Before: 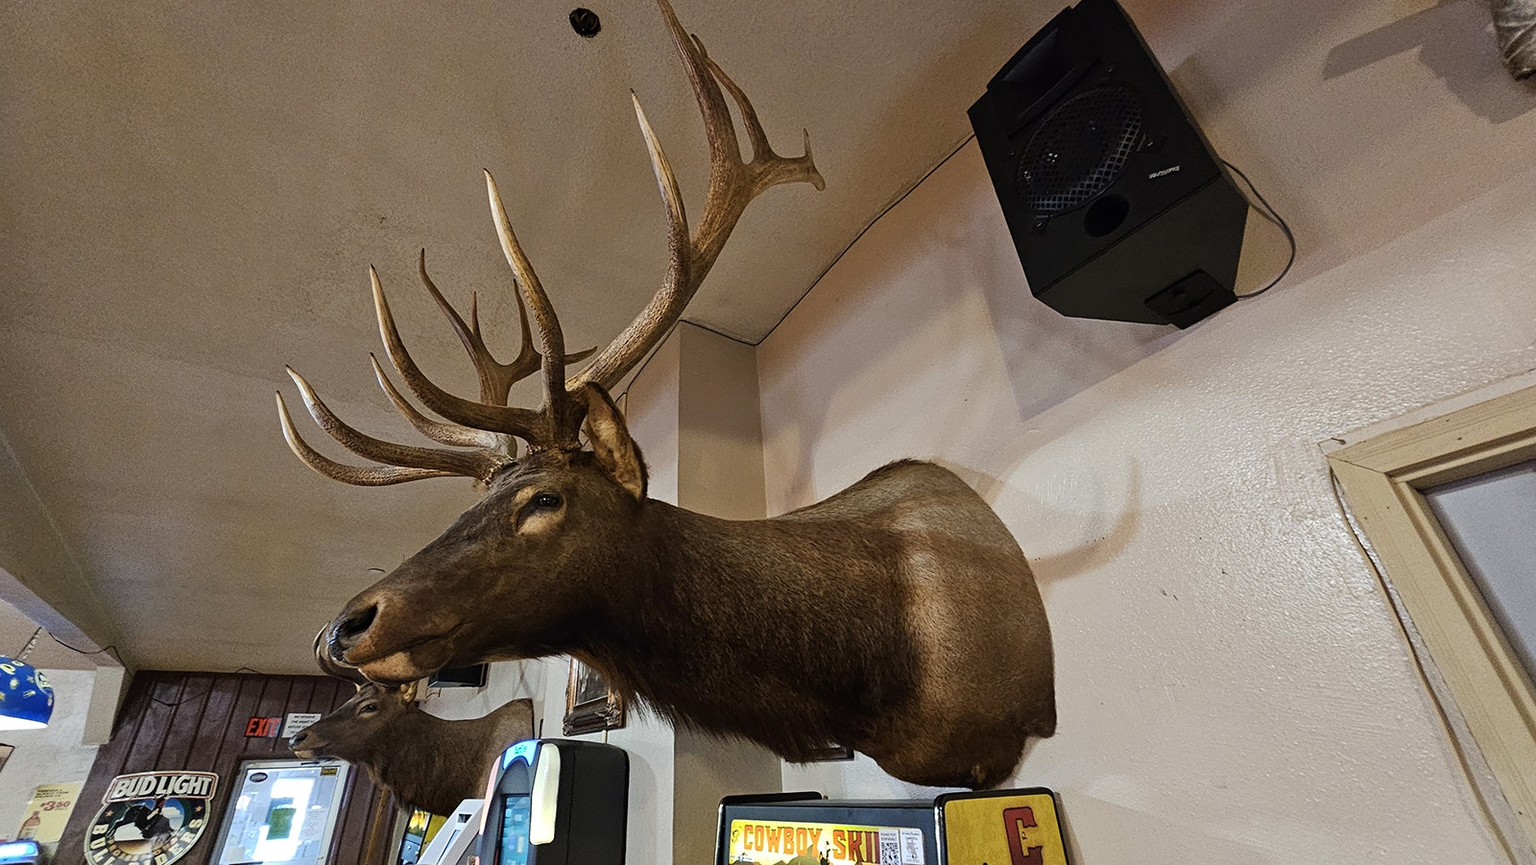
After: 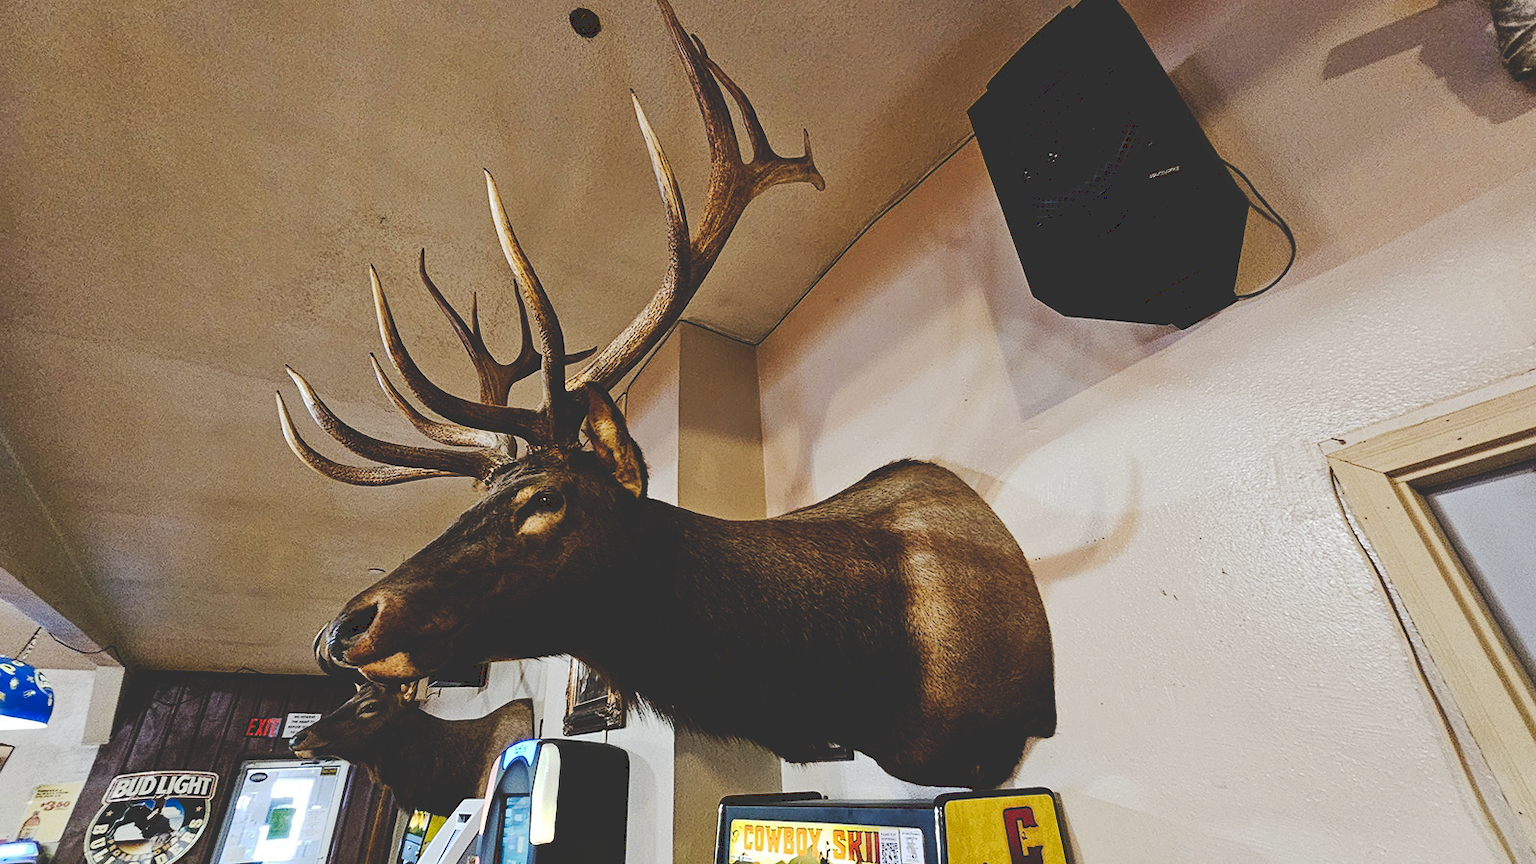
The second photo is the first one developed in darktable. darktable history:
tone curve: curves: ch0 [(0, 0) (0.003, 0.195) (0.011, 0.196) (0.025, 0.196) (0.044, 0.196) (0.069, 0.196) (0.1, 0.196) (0.136, 0.197) (0.177, 0.207) (0.224, 0.224) (0.277, 0.268) (0.335, 0.336) (0.399, 0.424) (0.468, 0.533) (0.543, 0.632) (0.623, 0.715) (0.709, 0.789) (0.801, 0.85) (0.898, 0.906) (1, 1)], preserve colors none
